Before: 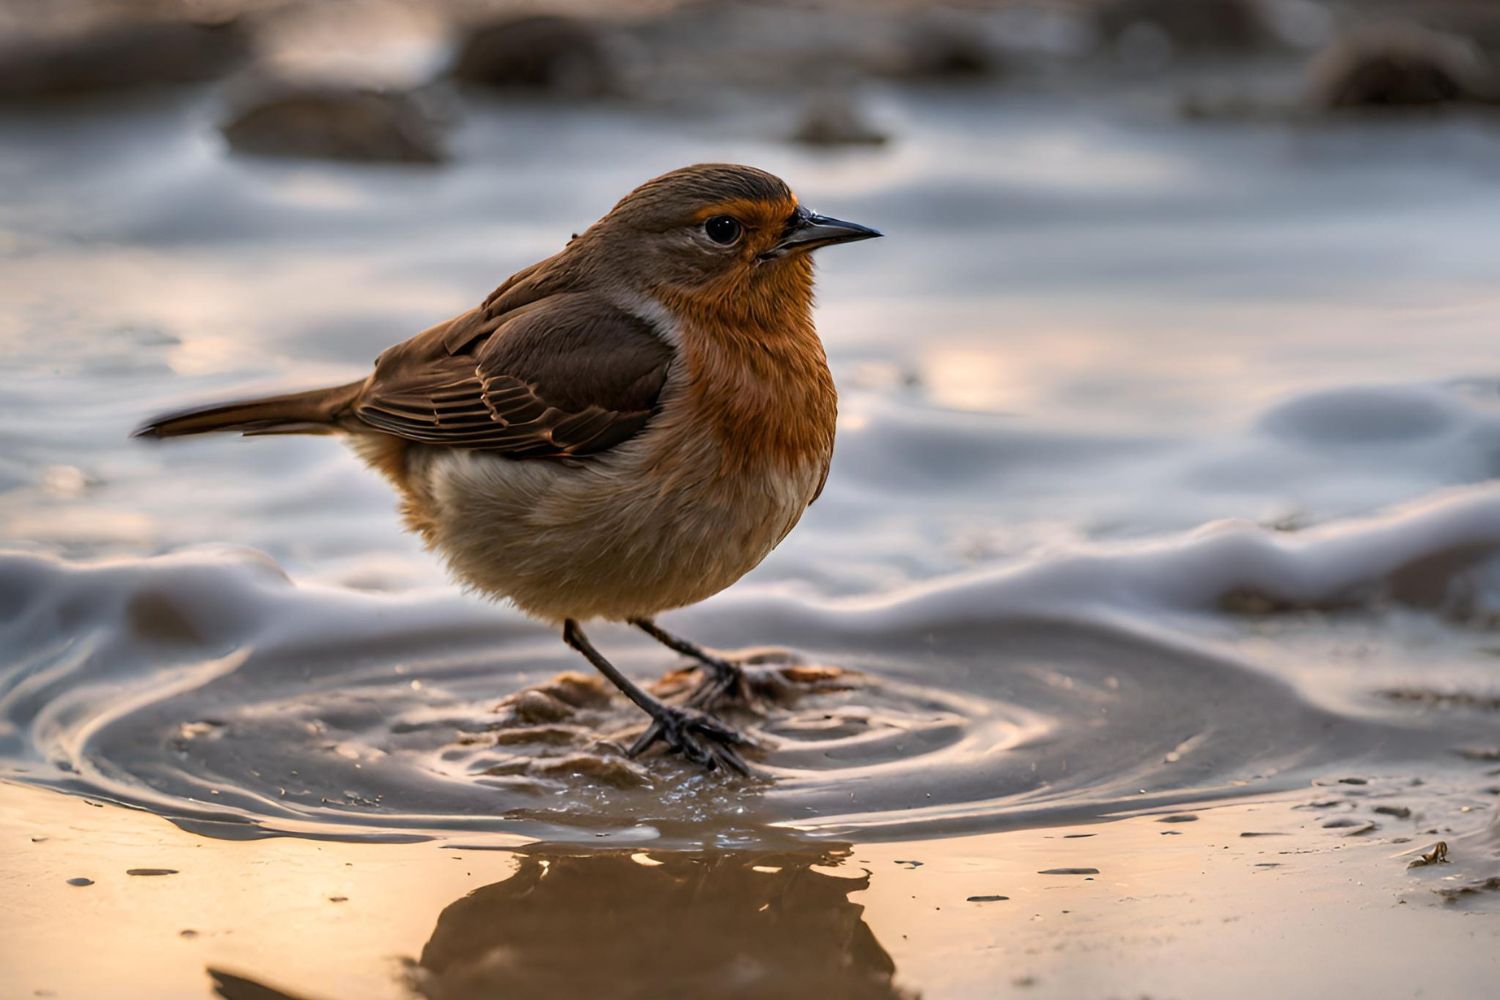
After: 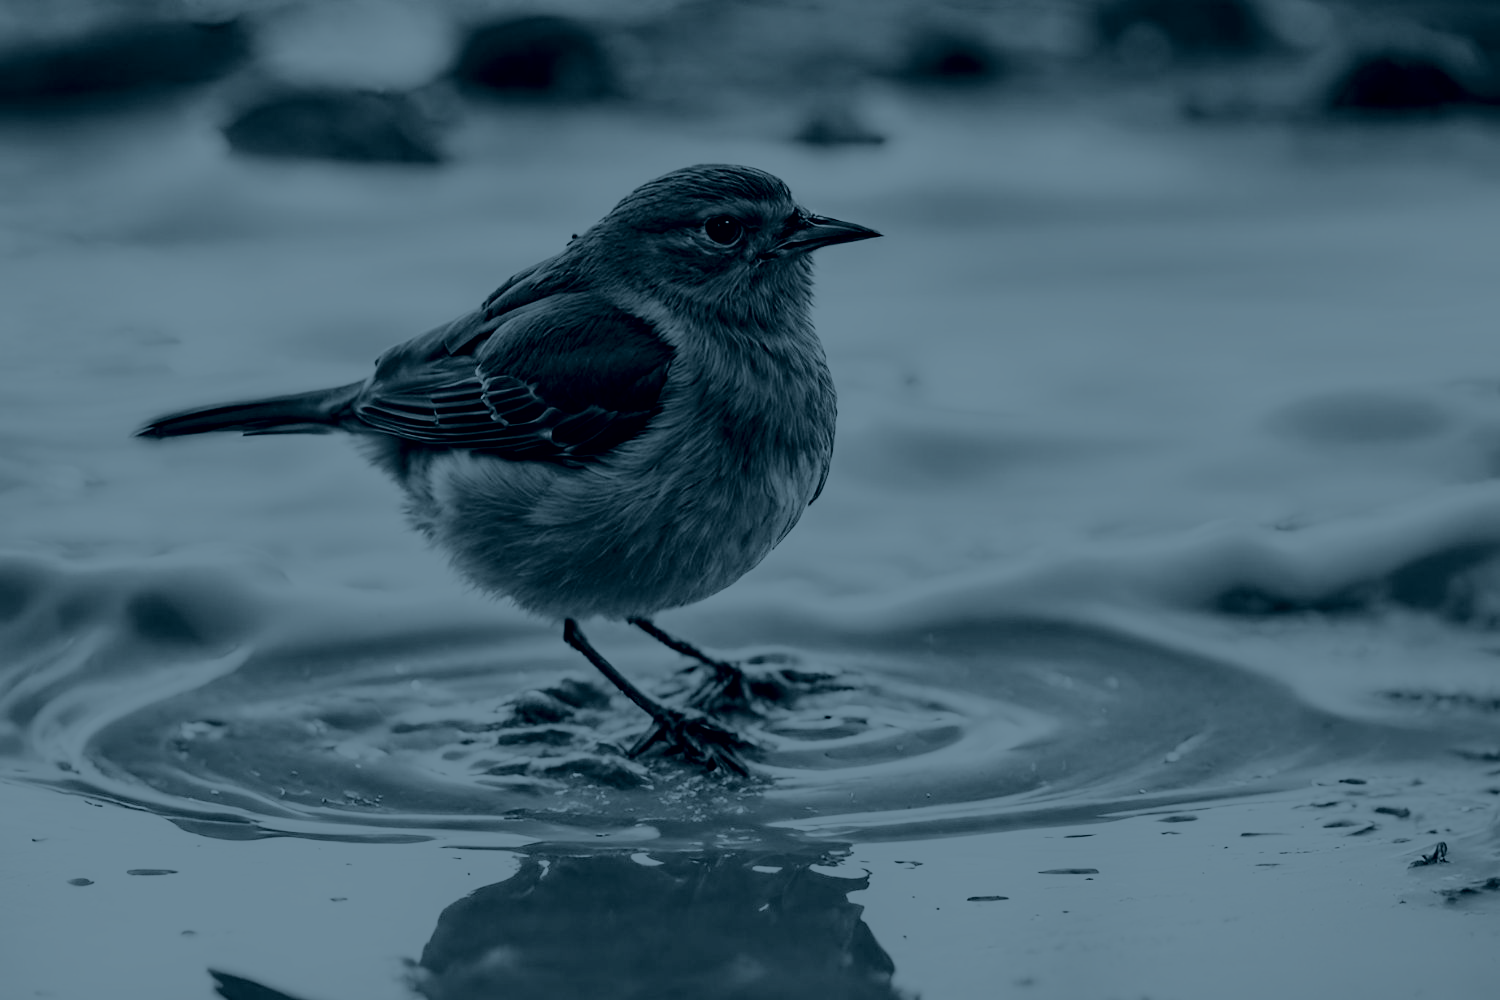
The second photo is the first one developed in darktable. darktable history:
colorize: hue 194.4°, saturation 29%, source mix 61.75%, lightness 3.98%, version 1
base curve: curves: ch0 [(0, 0.003) (0.001, 0.002) (0.006, 0.004) (0.02, 0.022) (0.048, 0.086) (0.094, 0.234) (0.162, 0.431) (0.258, 0.629) (0.385, 0.8) (0.548, 0.918) (0.751, 0.988) (1, 1)], preserve colors none
